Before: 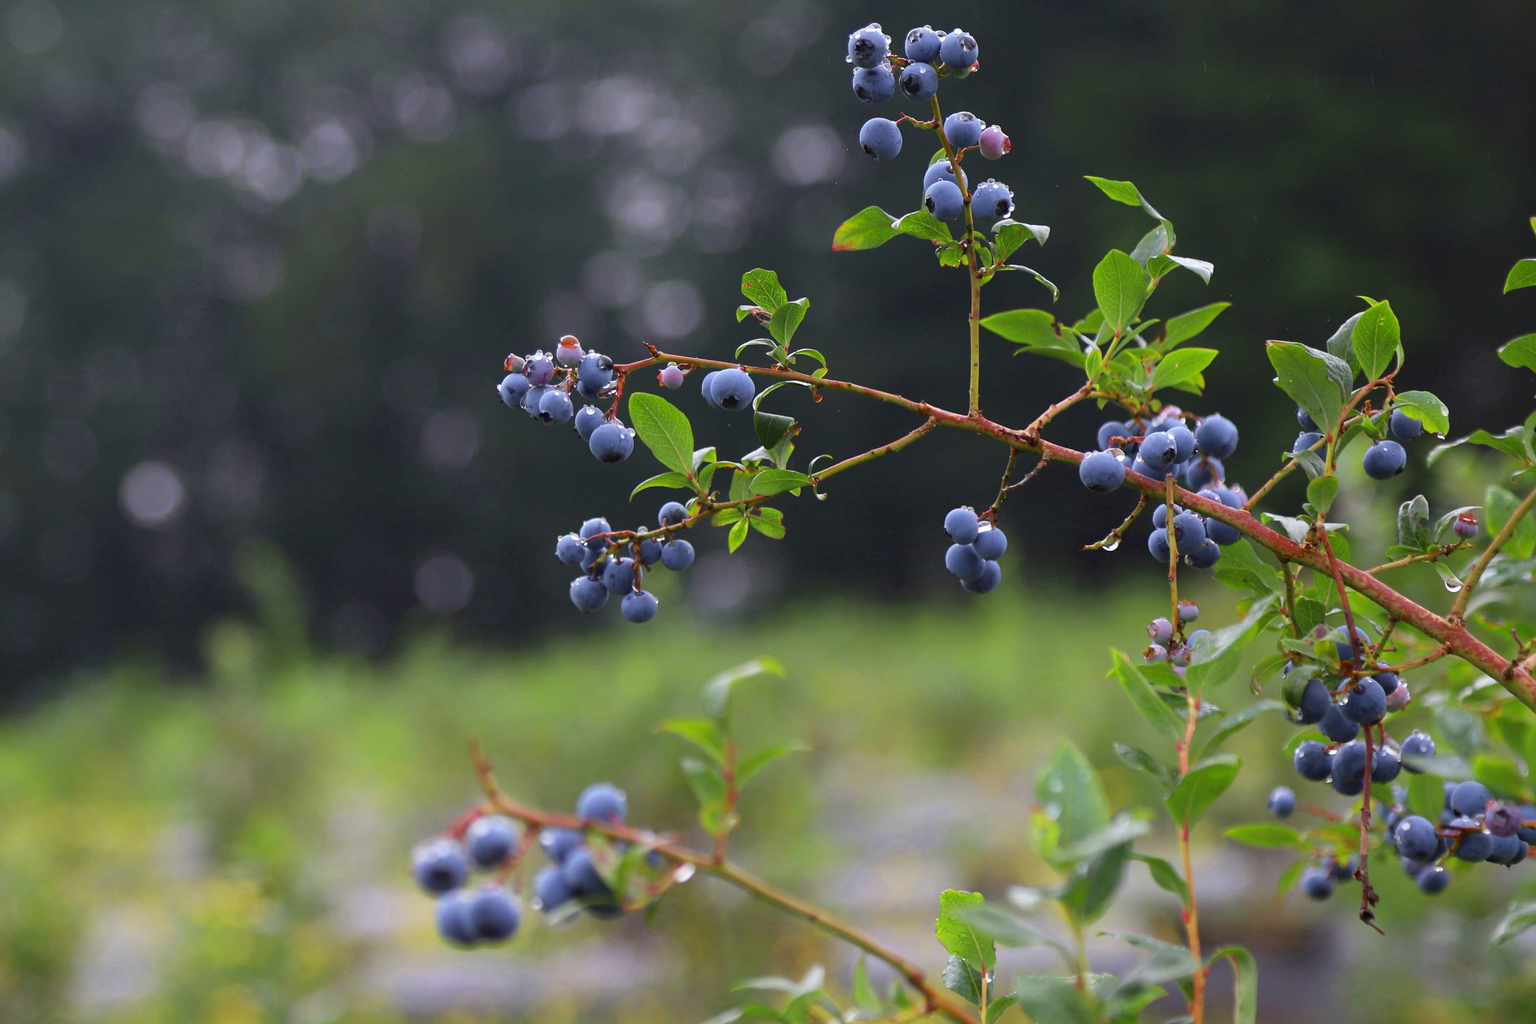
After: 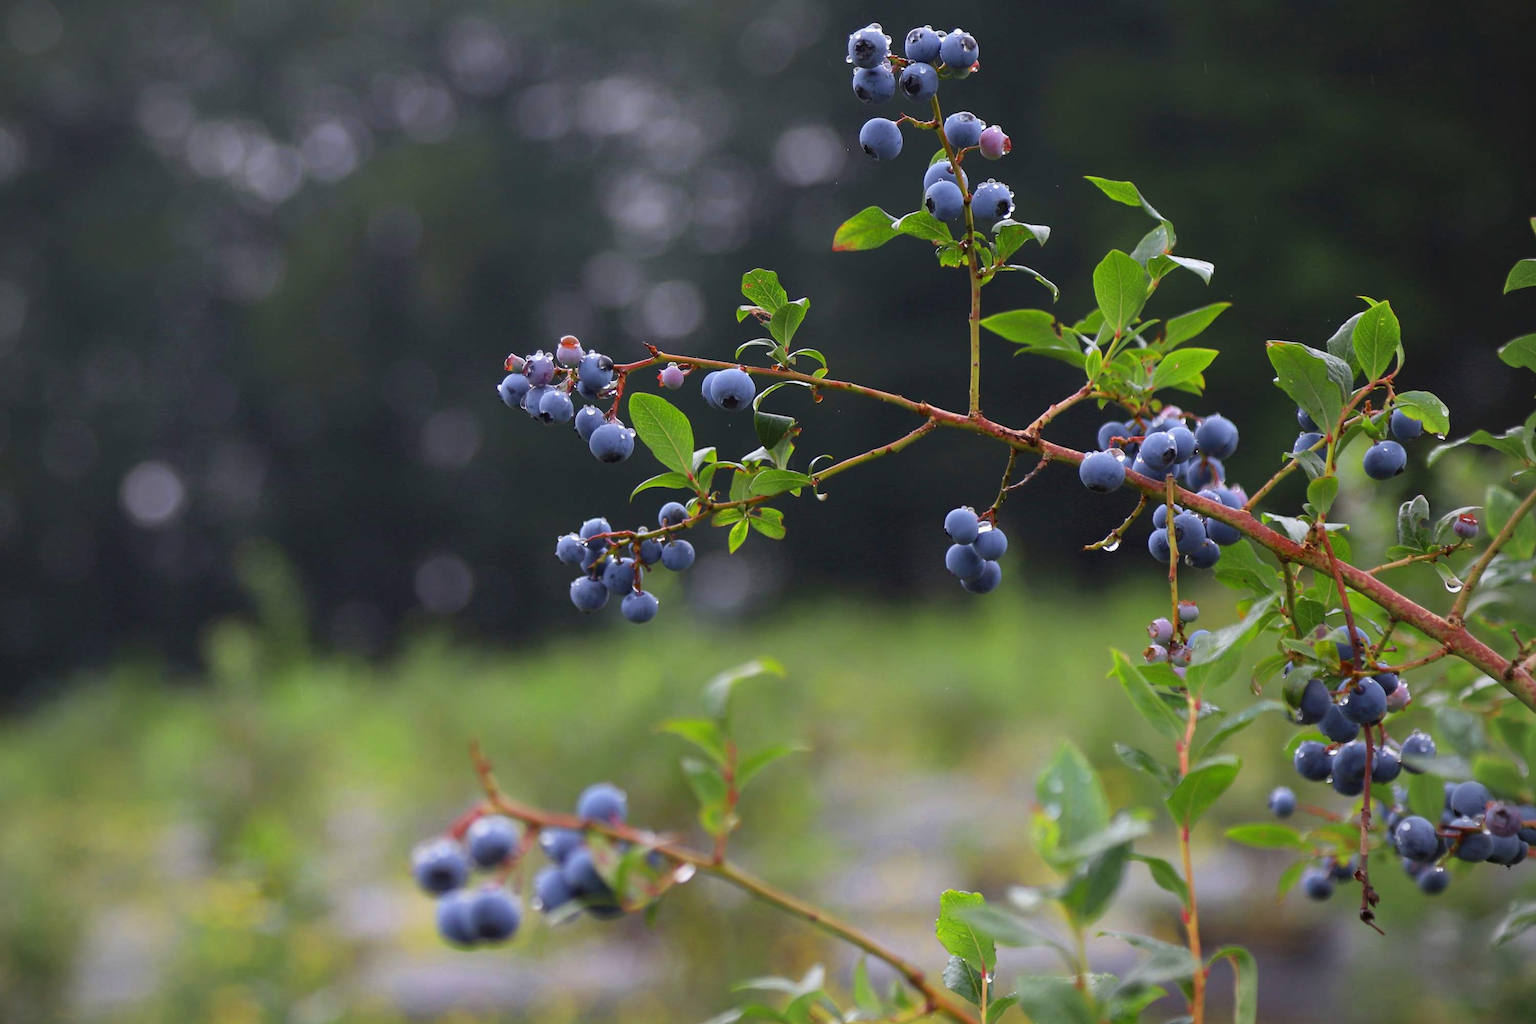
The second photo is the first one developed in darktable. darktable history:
exposure: exposure -0.048 EV, compensate highlight preservation false
vignetting: fall-off radius 60.92%
